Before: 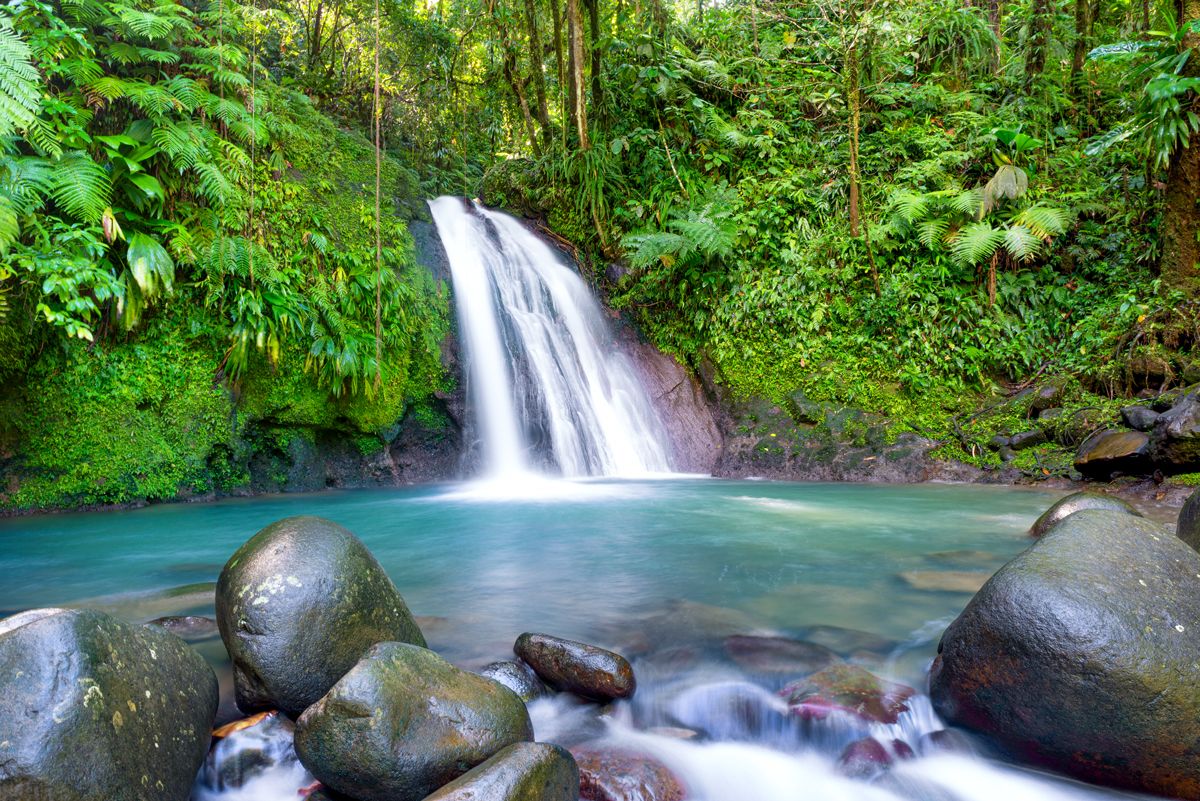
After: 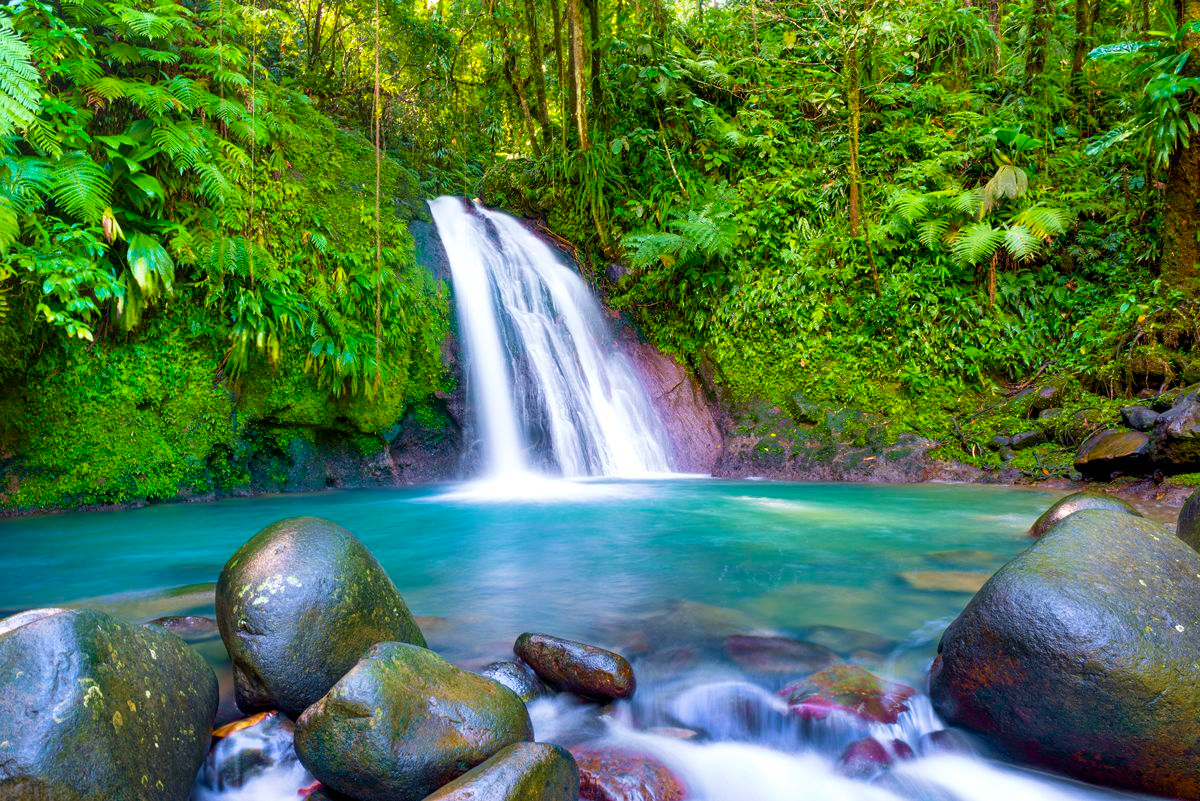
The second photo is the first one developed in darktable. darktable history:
velvia: strength 44.5%
color balance rgb: perceptual saturation grading › global saturation 30.643%, global vibrance 9.155%
